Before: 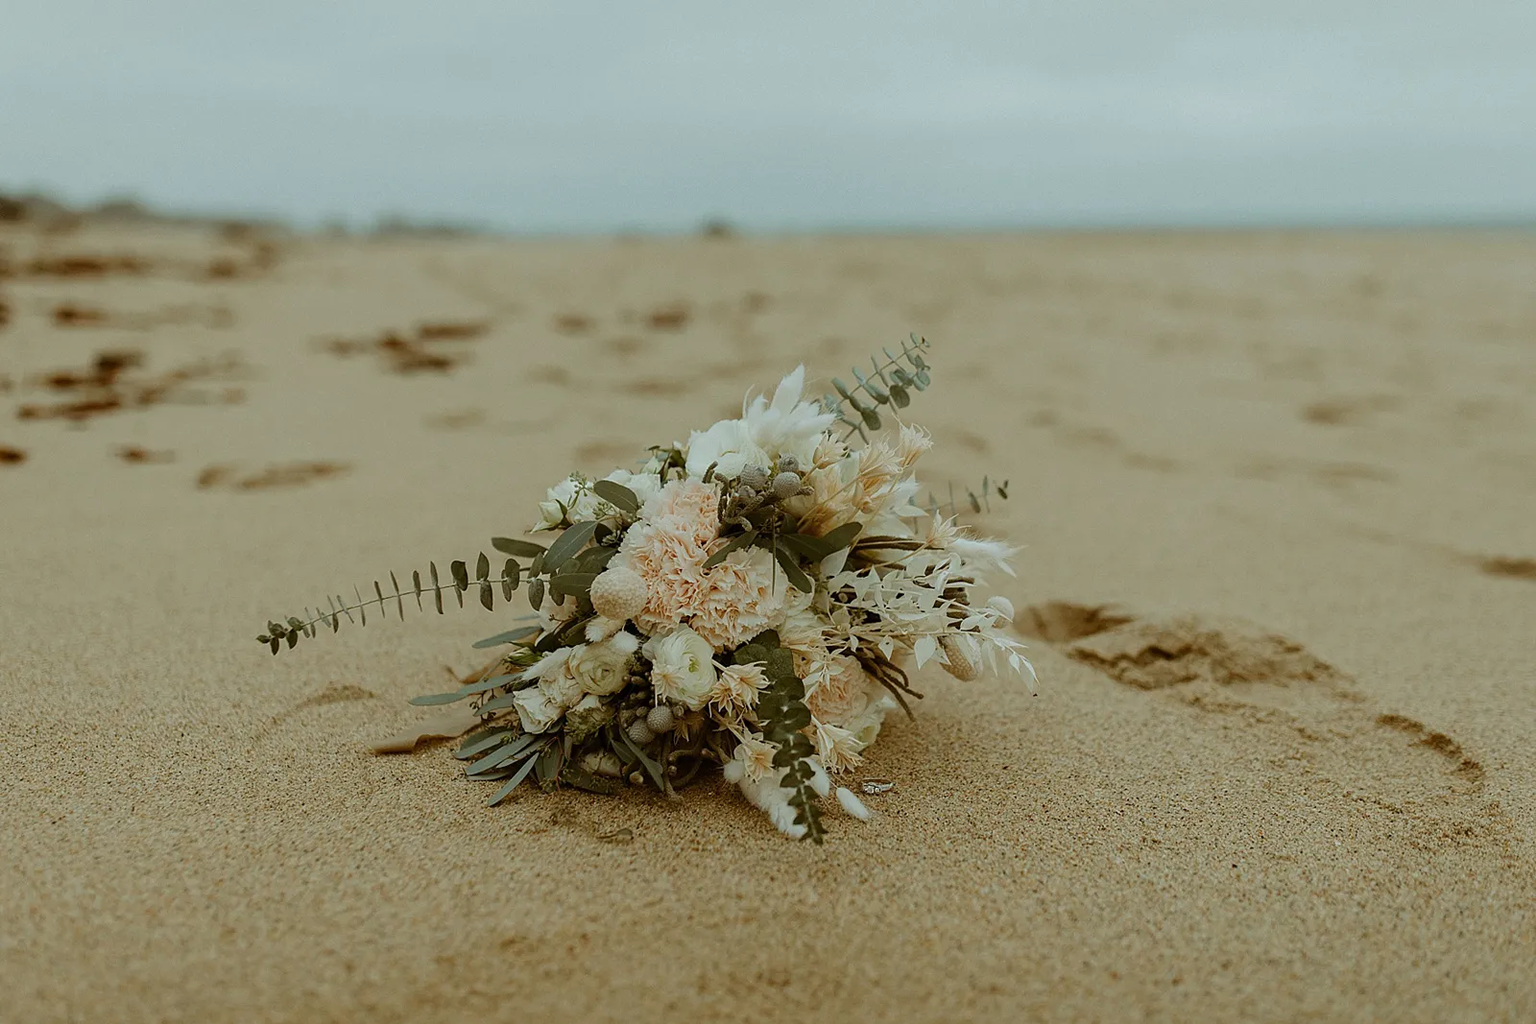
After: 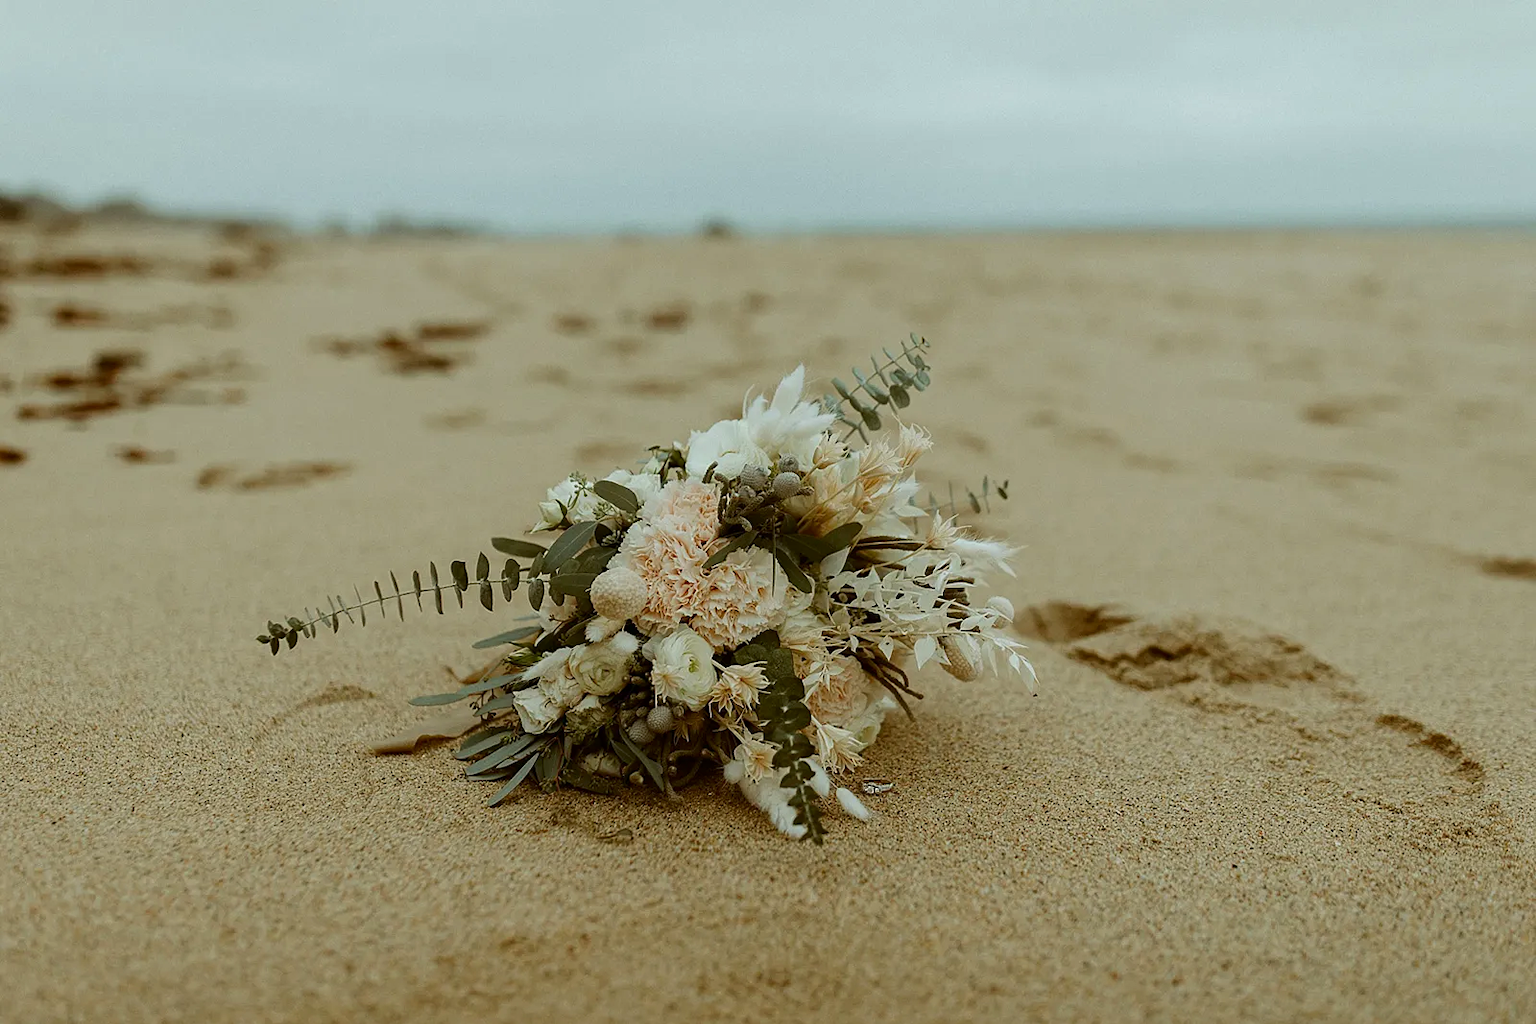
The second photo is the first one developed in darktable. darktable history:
contrast brightness saturation: brightness -0.096
base curve: curves: ch0 [(0, 0) (0.666, 0.806) (1, 1)]
